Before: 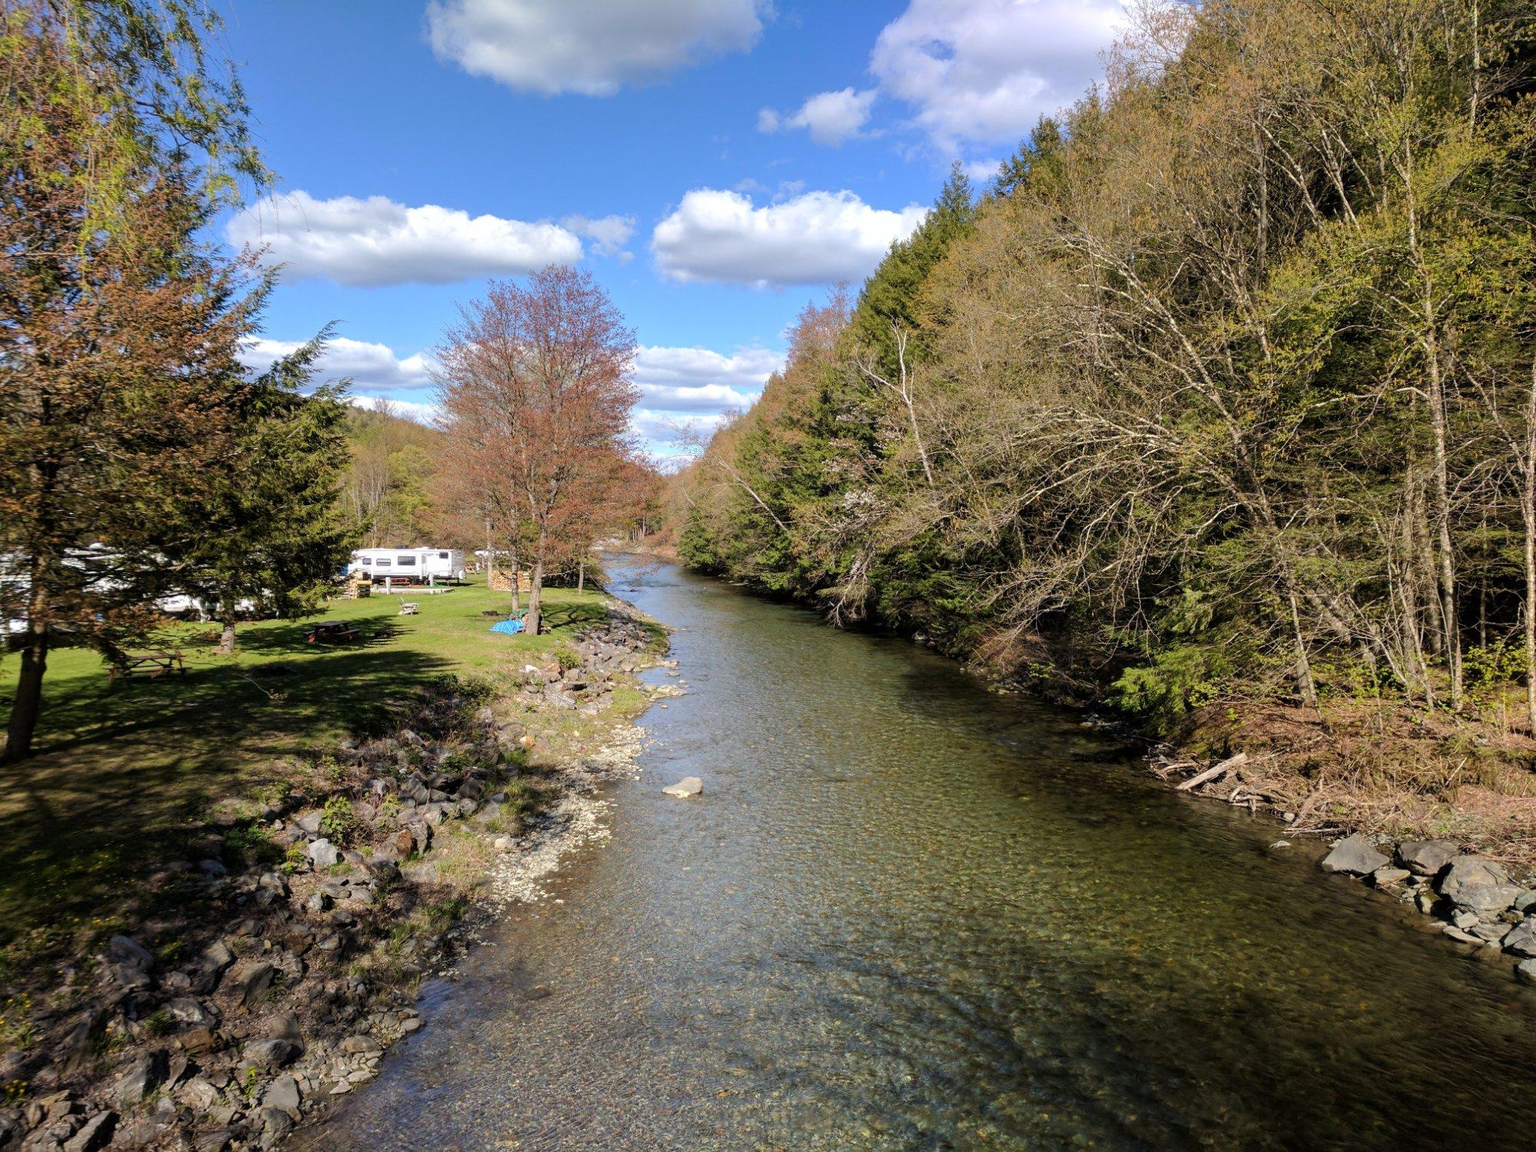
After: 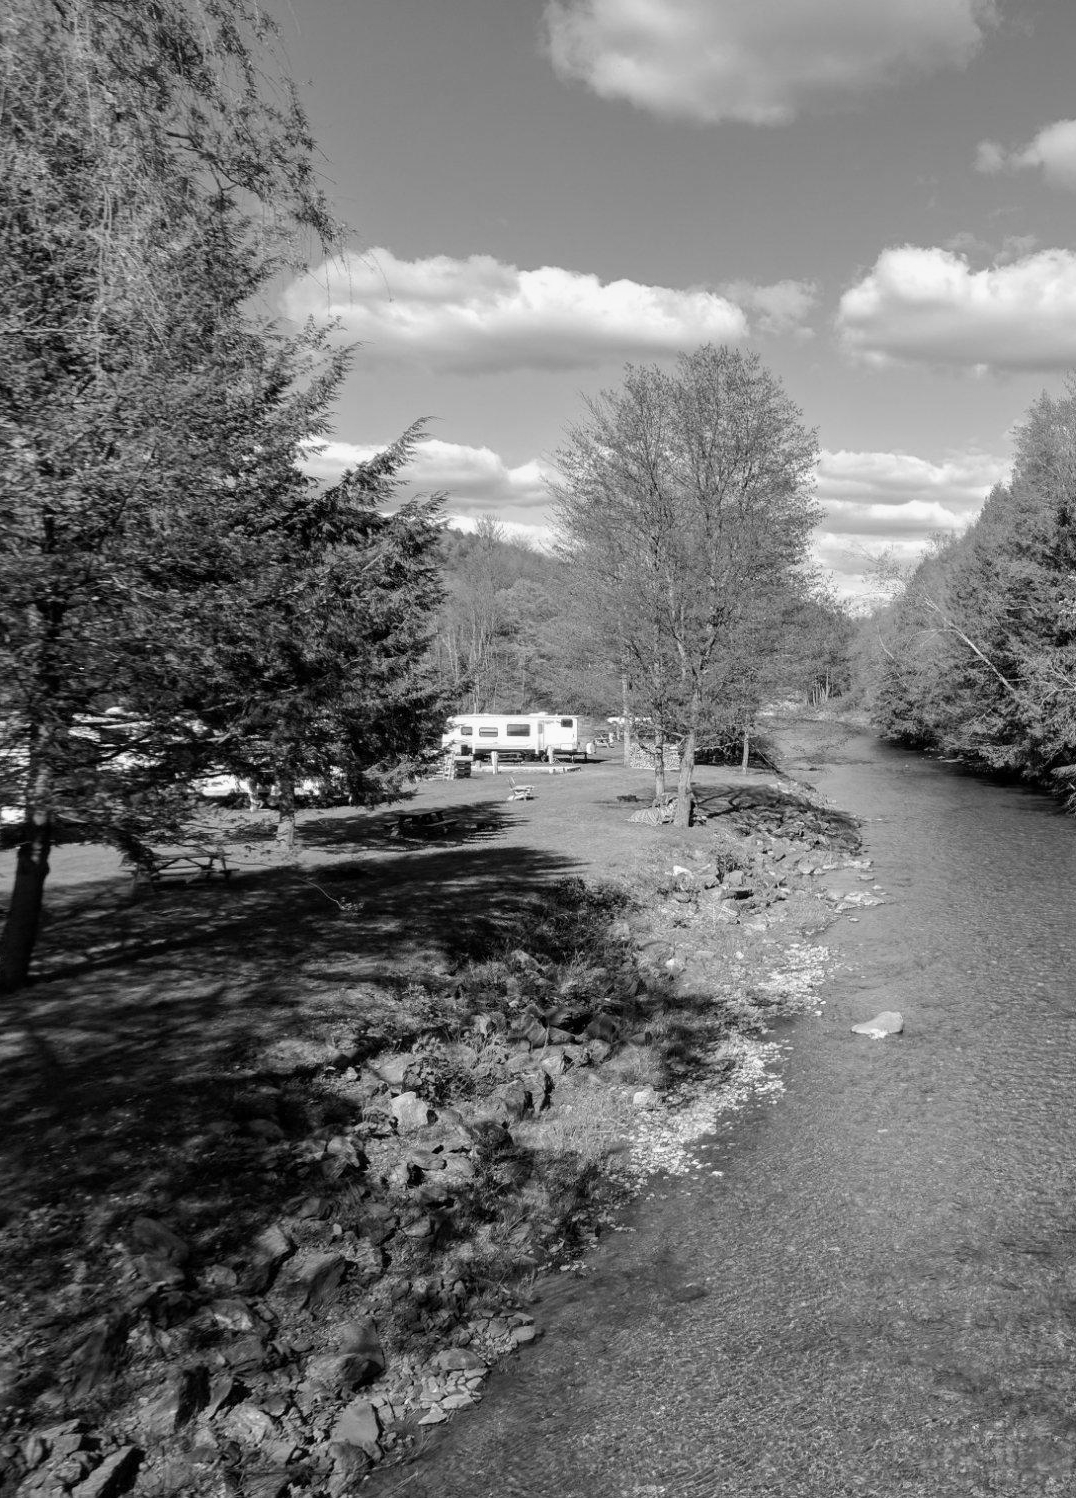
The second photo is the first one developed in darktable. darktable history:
crop: left 0.587%, right 45.588%, bottom 0.086%
monochrome: a 32, b 64, size 2.3
